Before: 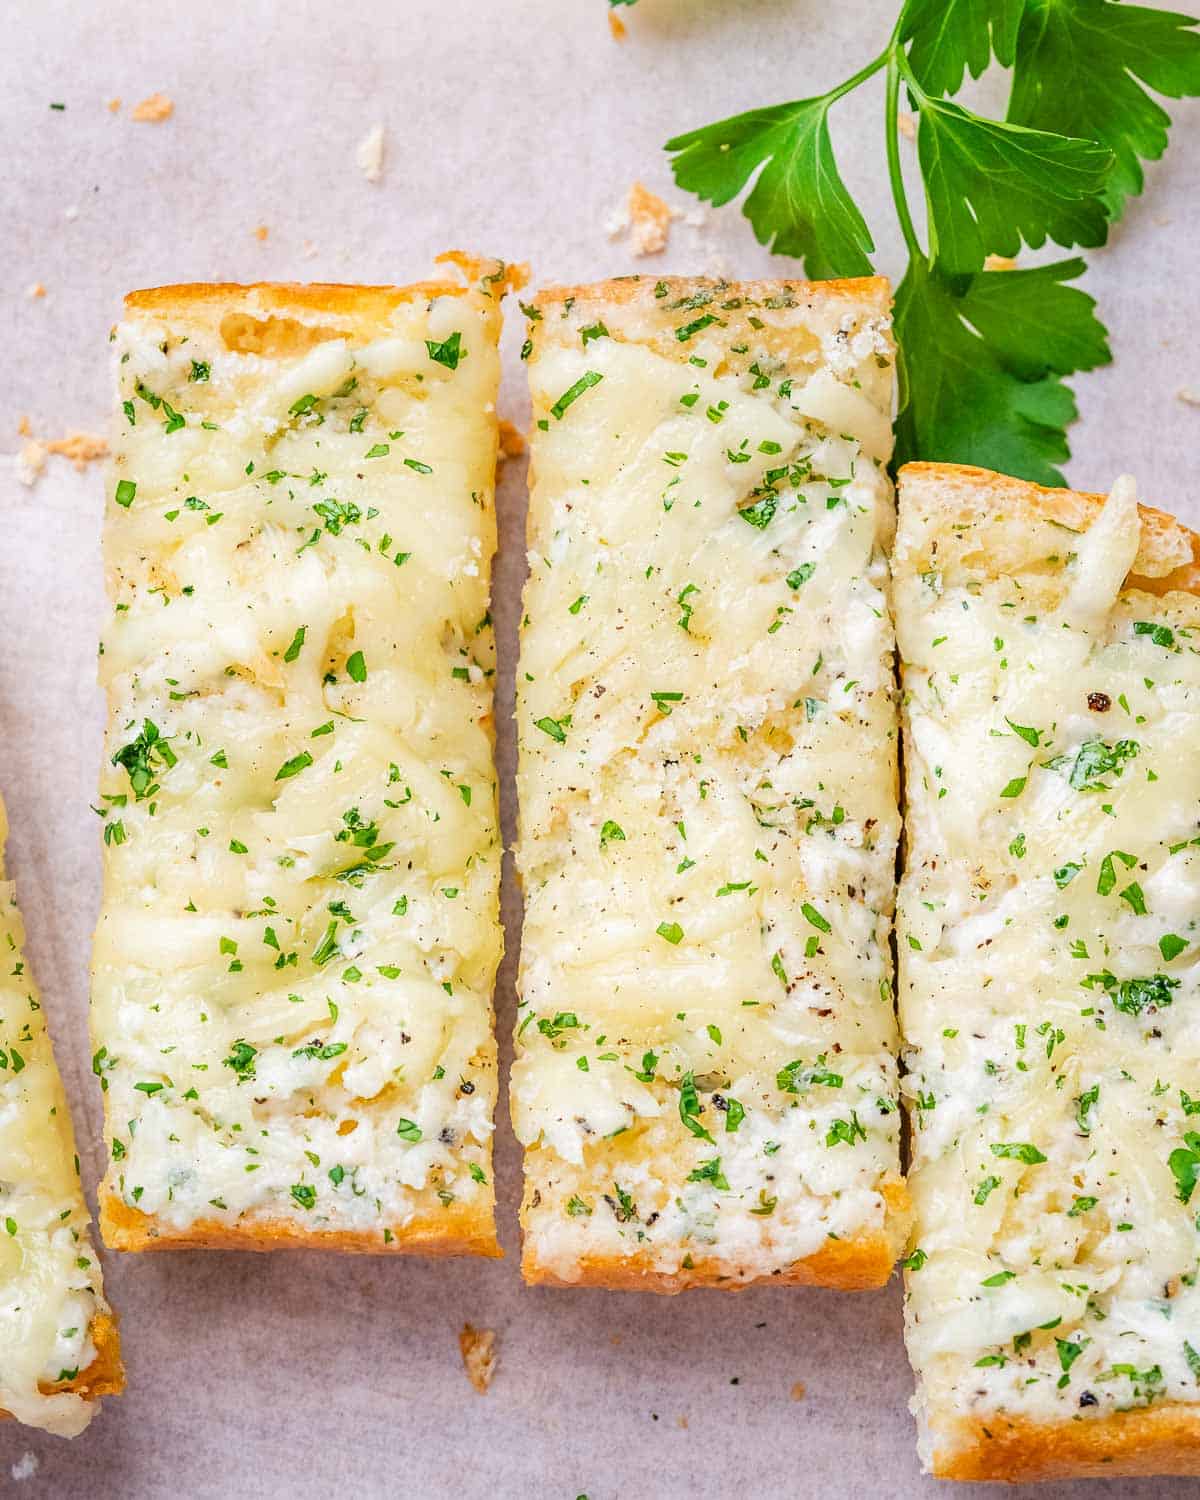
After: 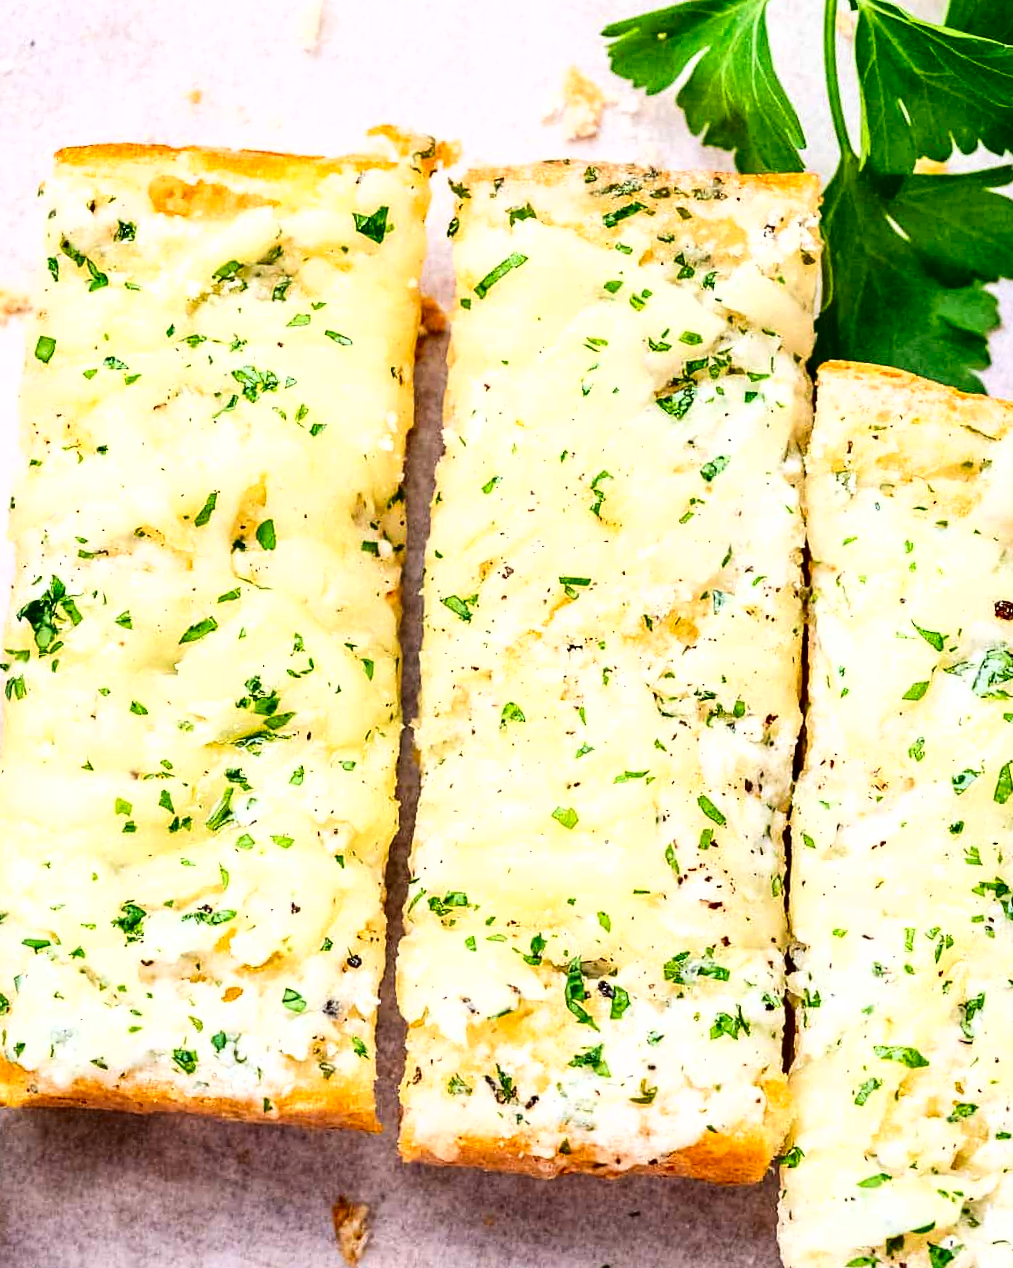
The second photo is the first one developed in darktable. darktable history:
tone equalizer: edges refinement/feathering 500, mask exposure compensation -1.57 EV, preserve details no
contrast brightness saturation: contrast 0.189, brightness -0.105, saturation 0.207
crop and rotate: angle -3.09°, left 5.215%, top 5.181%, right 4.741%, bottom 4.684%
tone curve: curves: ch0 [(0, 0) (0.003, 0.002) (0.011, 0.006) (0.025, 0.014) (0.044, 0.025) (0.069, 0.039) (0.1, 0.056) (0.136, 0.082) (0.177, 0.116) (0.224, 0.163) (0.277, 0.233) (0.335, 0.311) (0.399, 0.396) (0.468, 0.488) (0.543, 0.588) (0.623, 0.695) (0.709, 0.809) (0.801, 0.912) (0.898, 0.997) (1, 1)], color space Lab, independent channels, preserve colors none
